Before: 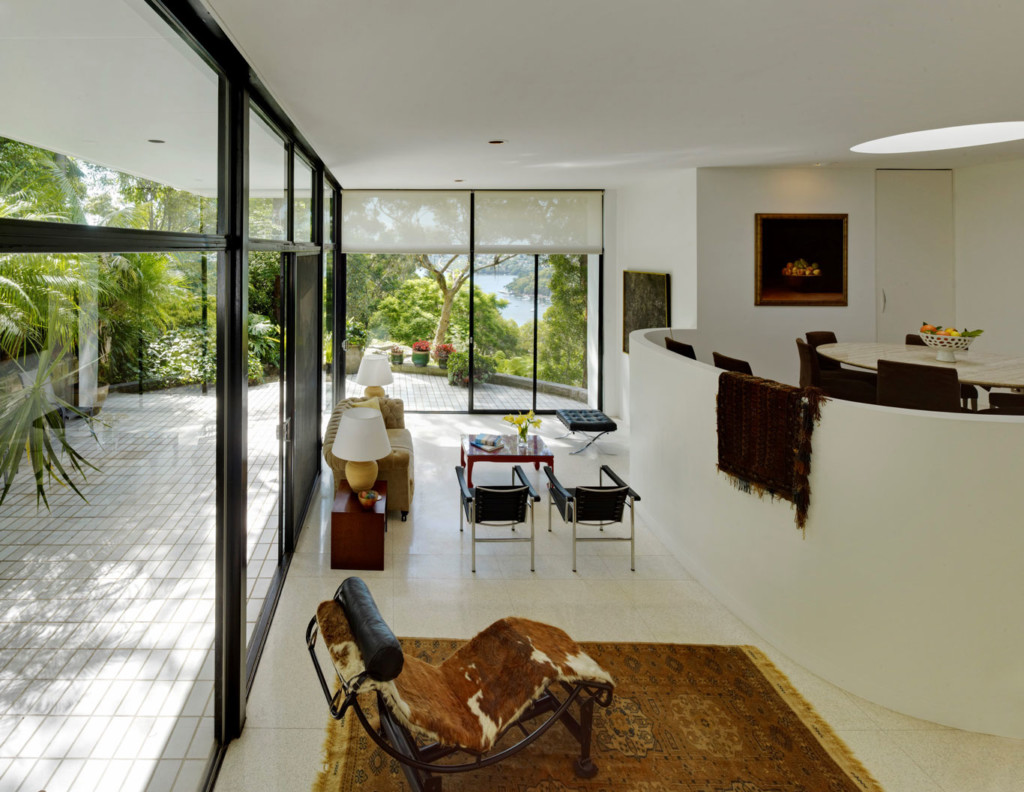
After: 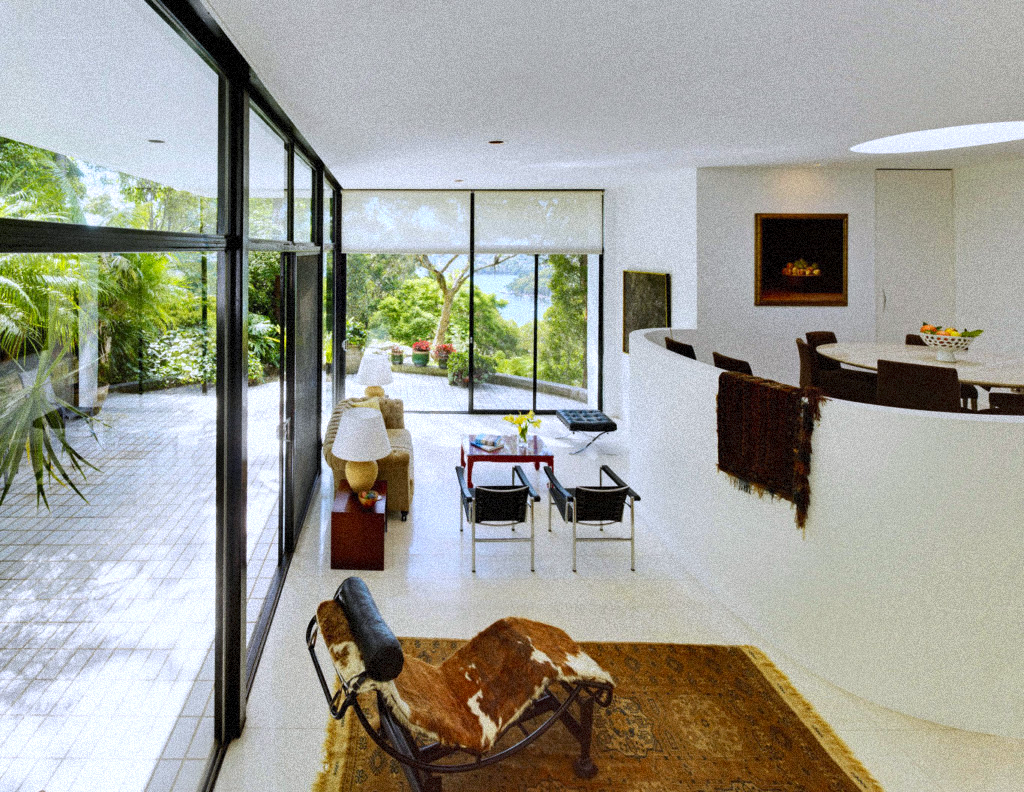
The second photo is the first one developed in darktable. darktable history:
contrast brightness saturation: contrast 0.2, brightness 0.16, saturation 0.22
white balance: red 0.967, blue 1.119, emerald 0.756
grain: coarseness 9.38 ISO, strength 34.99%, mid-tones bias 0%
